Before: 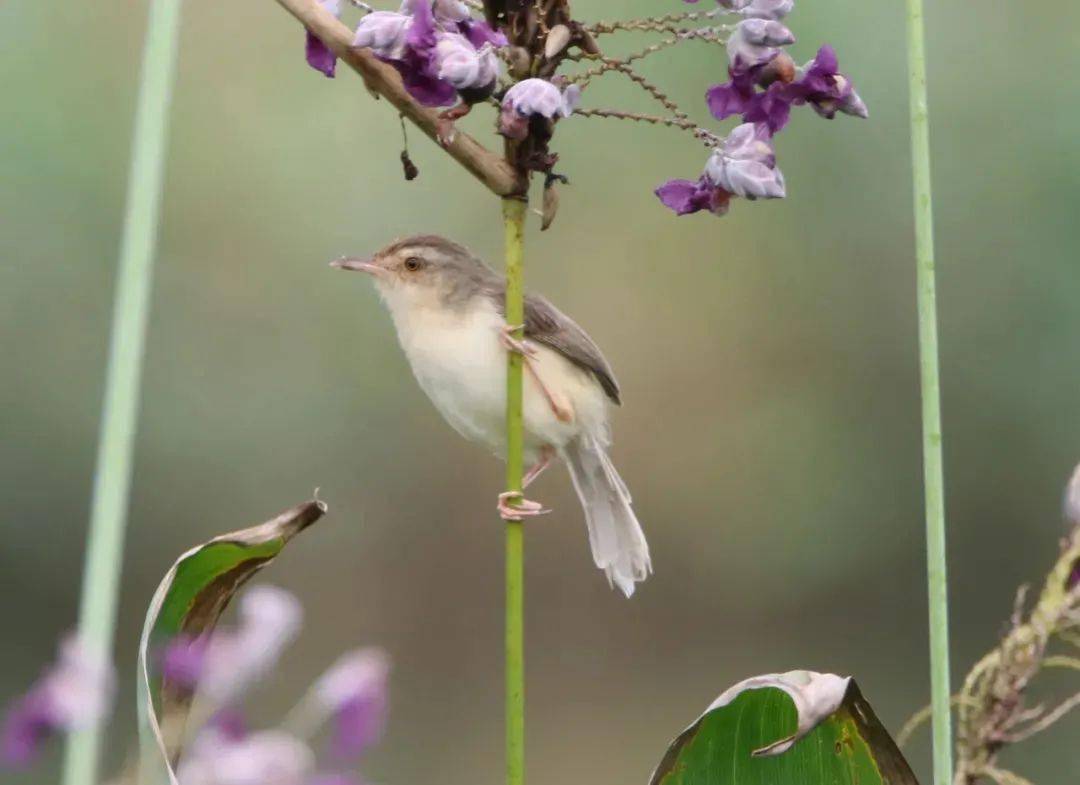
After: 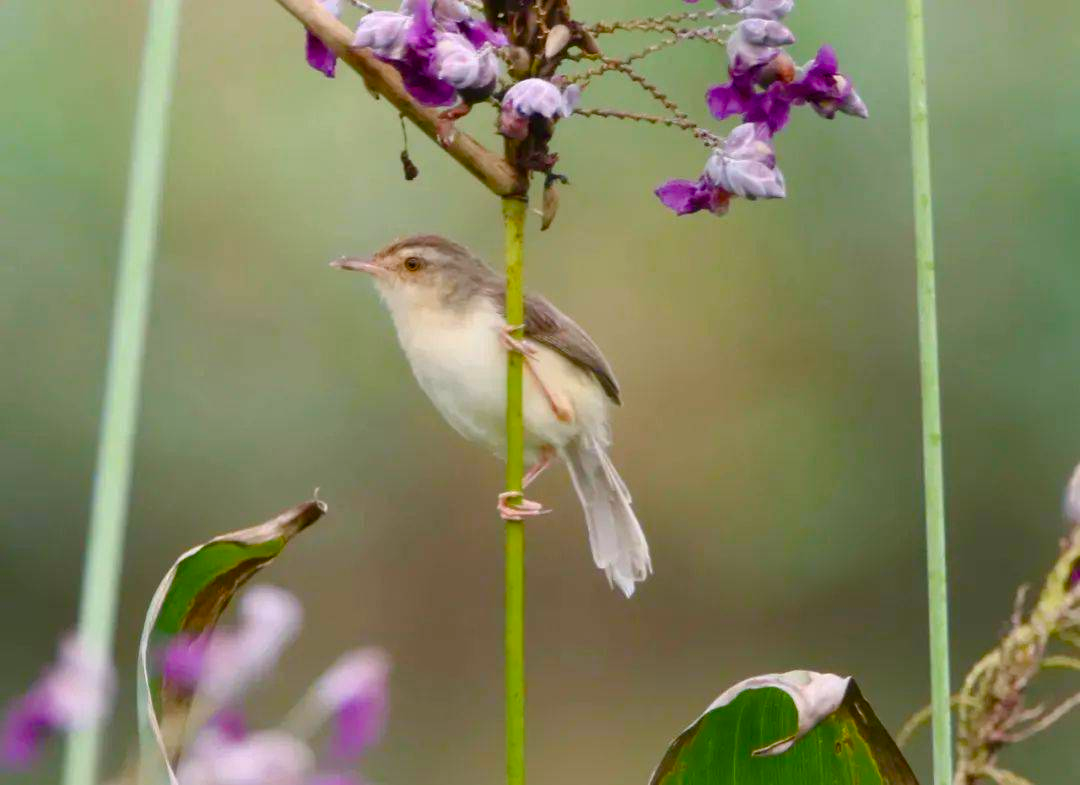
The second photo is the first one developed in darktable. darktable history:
color balance rgb: linear chroma grading › global chroma 15.057%, perceptual saturation grading › global saturation 20%, perceptual saturation grading › highlights -14.268%, perceptual saturation grading › shadows 49.566%
